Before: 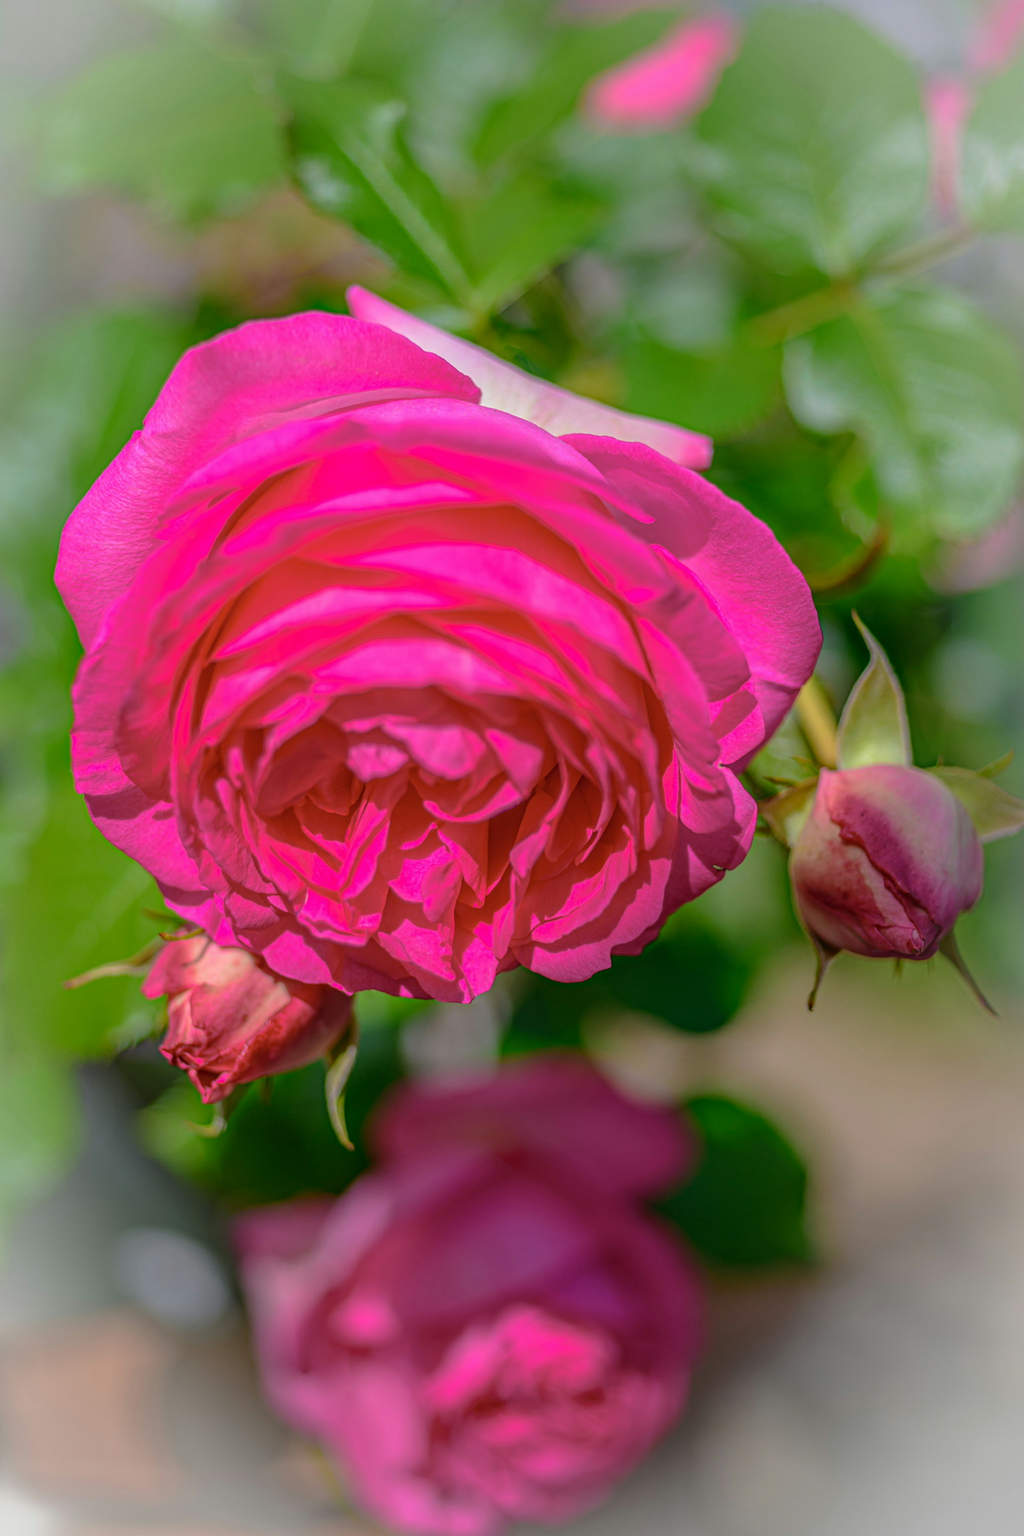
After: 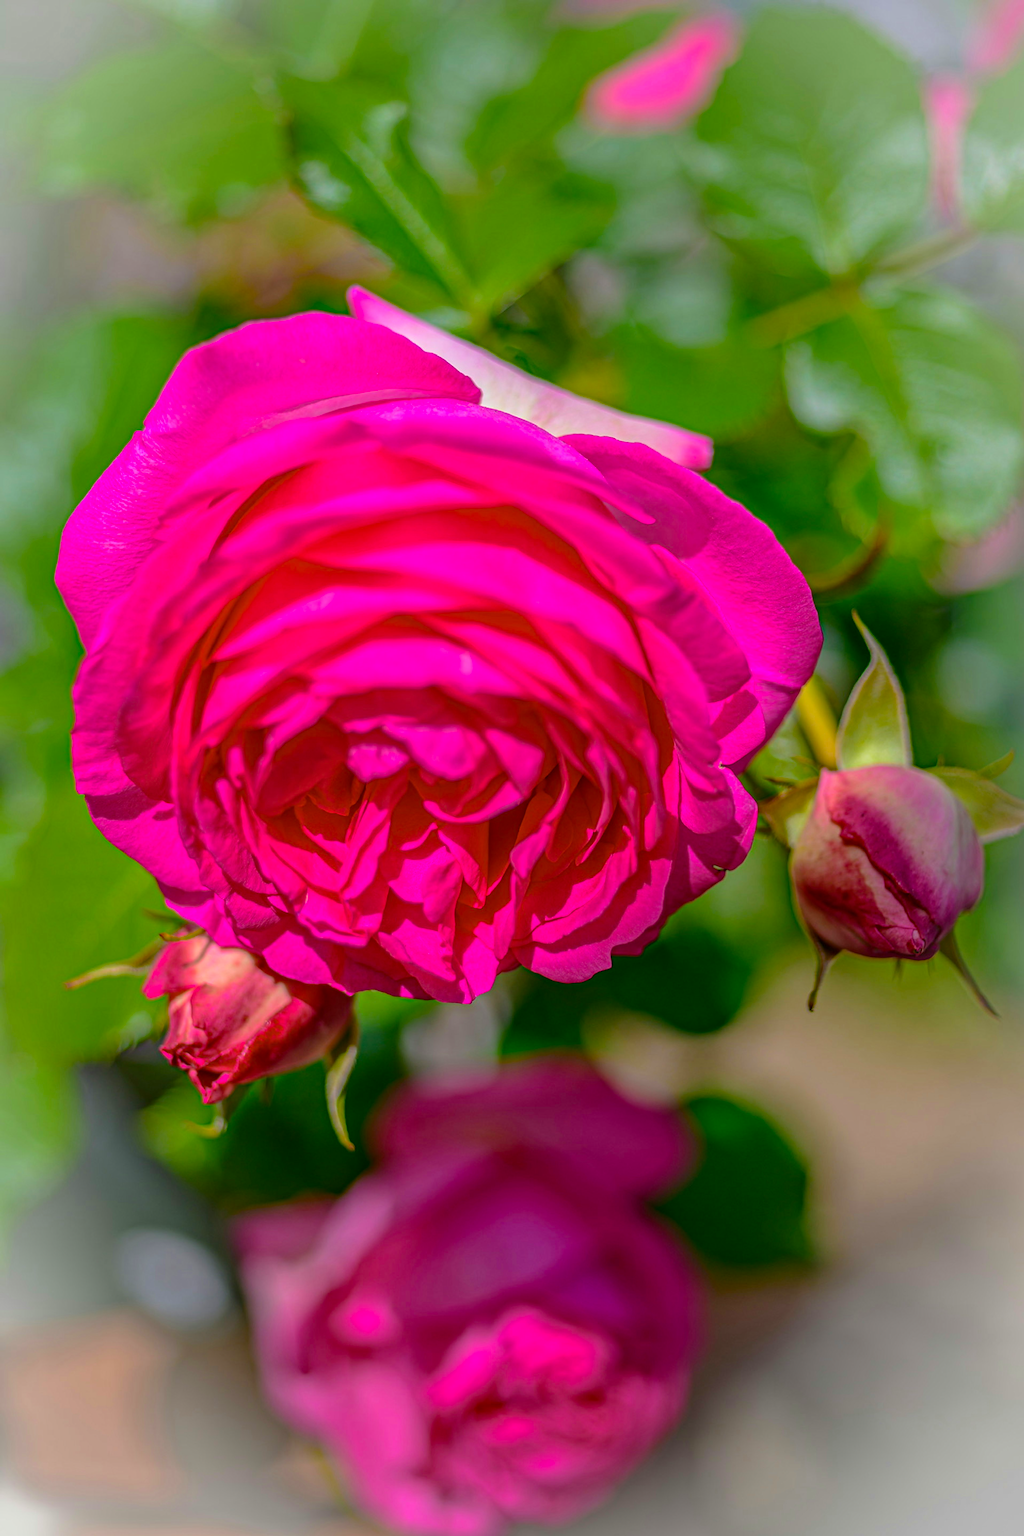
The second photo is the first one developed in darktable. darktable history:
local contrast: mode bilateral grid, contrast 20, coarseness 50, detail 120%, midtone range 0.2
color balance rgb: perceptual saturation grading › global saturation 25%, global vibrance 20%
sharpen: on, module defaults
